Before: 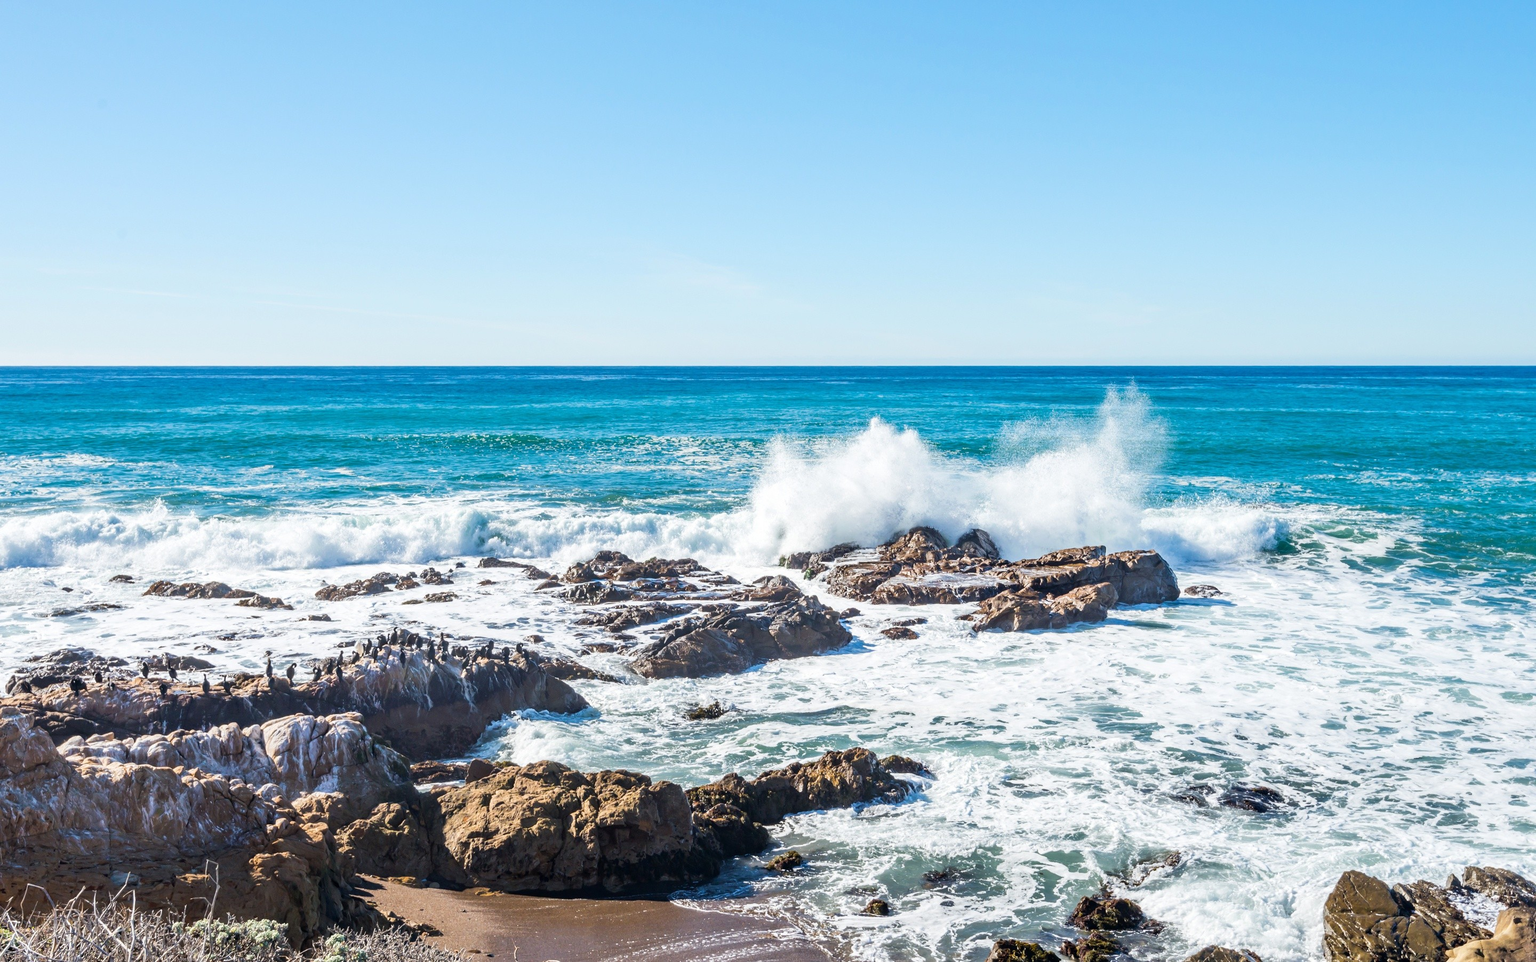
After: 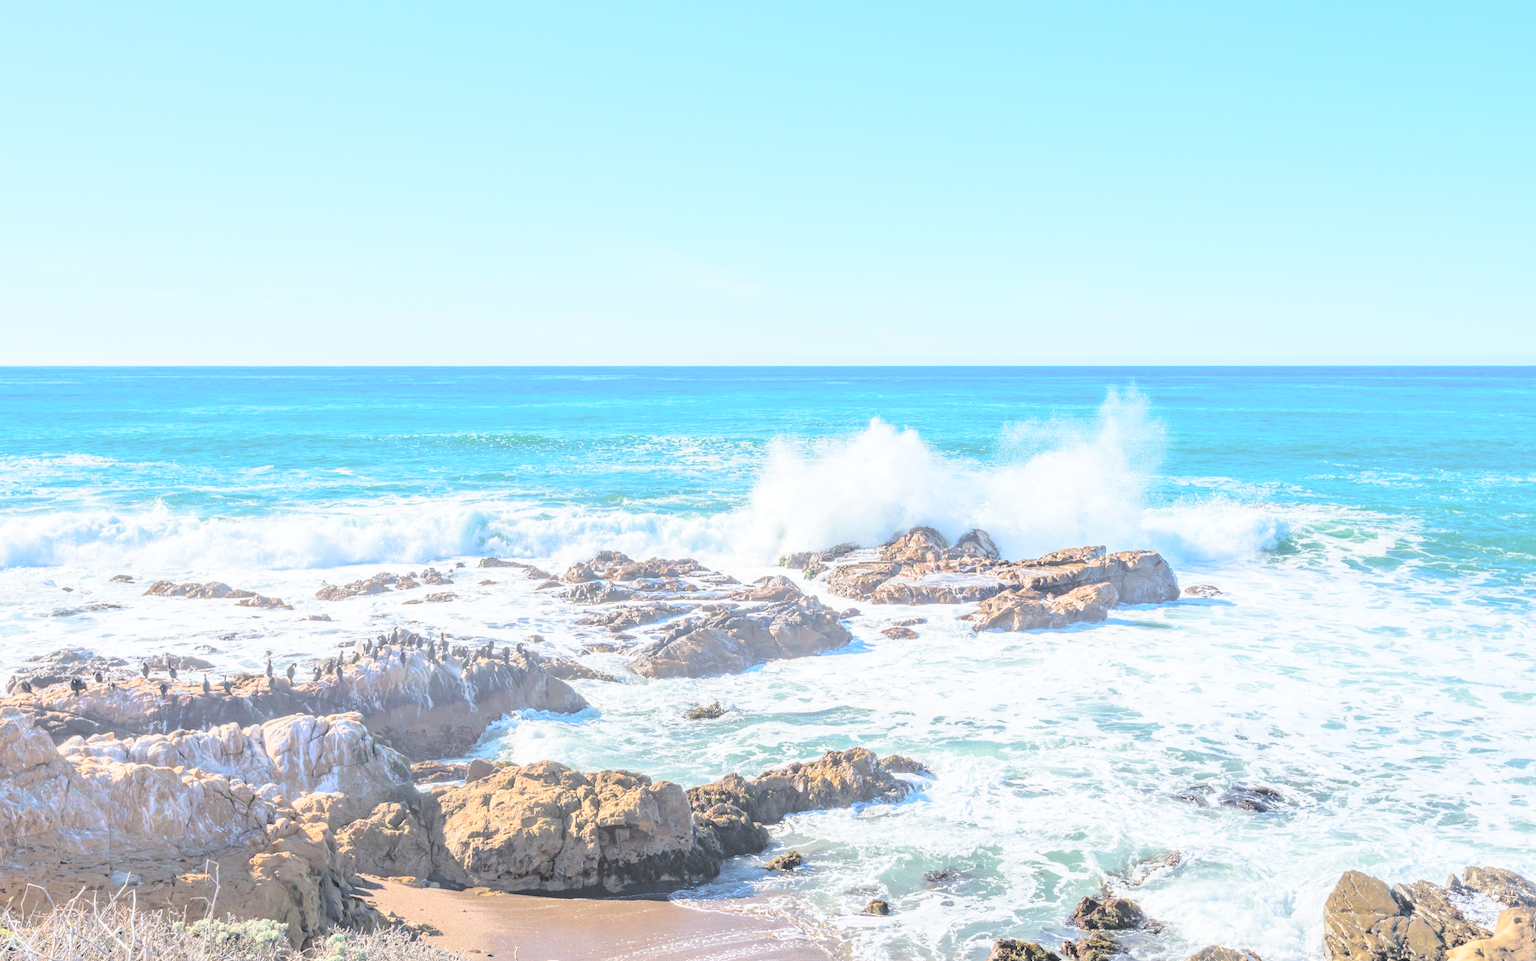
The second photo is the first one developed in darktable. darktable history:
contrast brightness saturation: brightness 0.995
